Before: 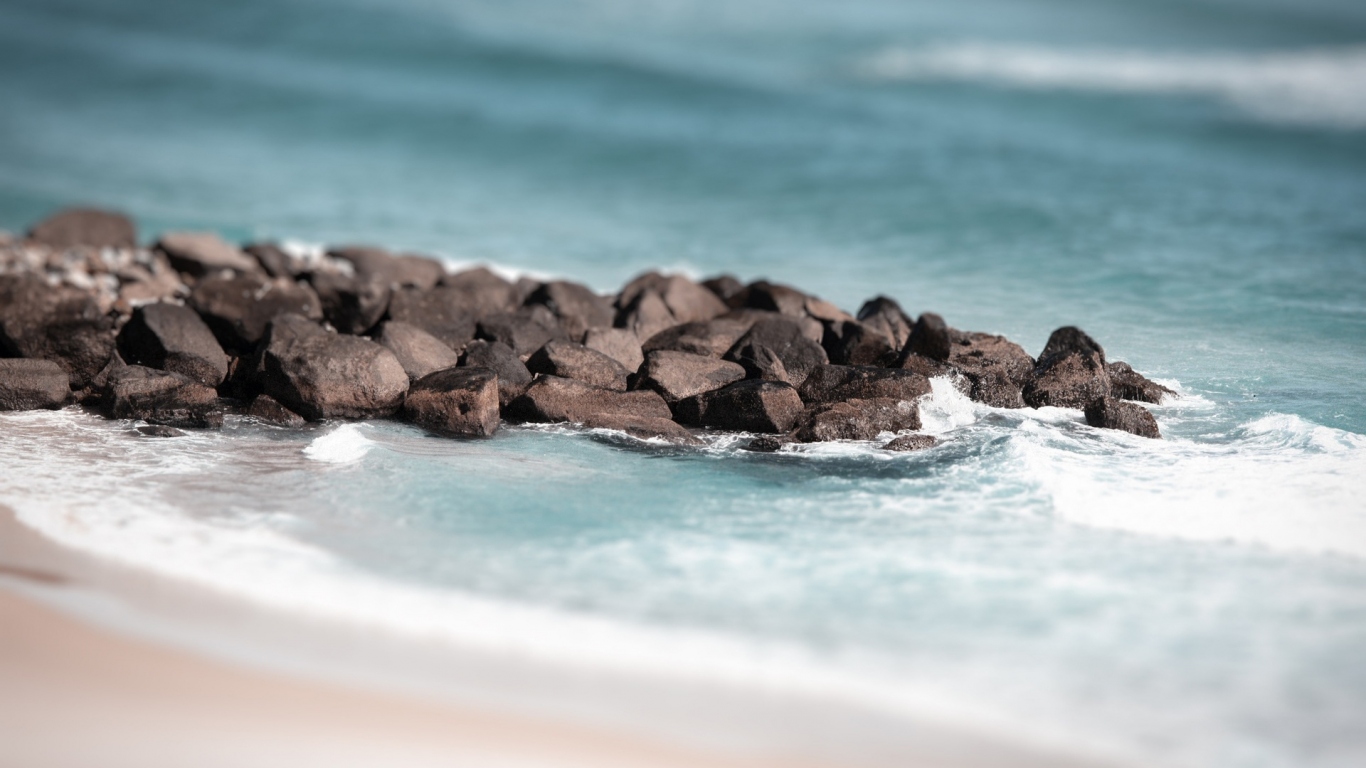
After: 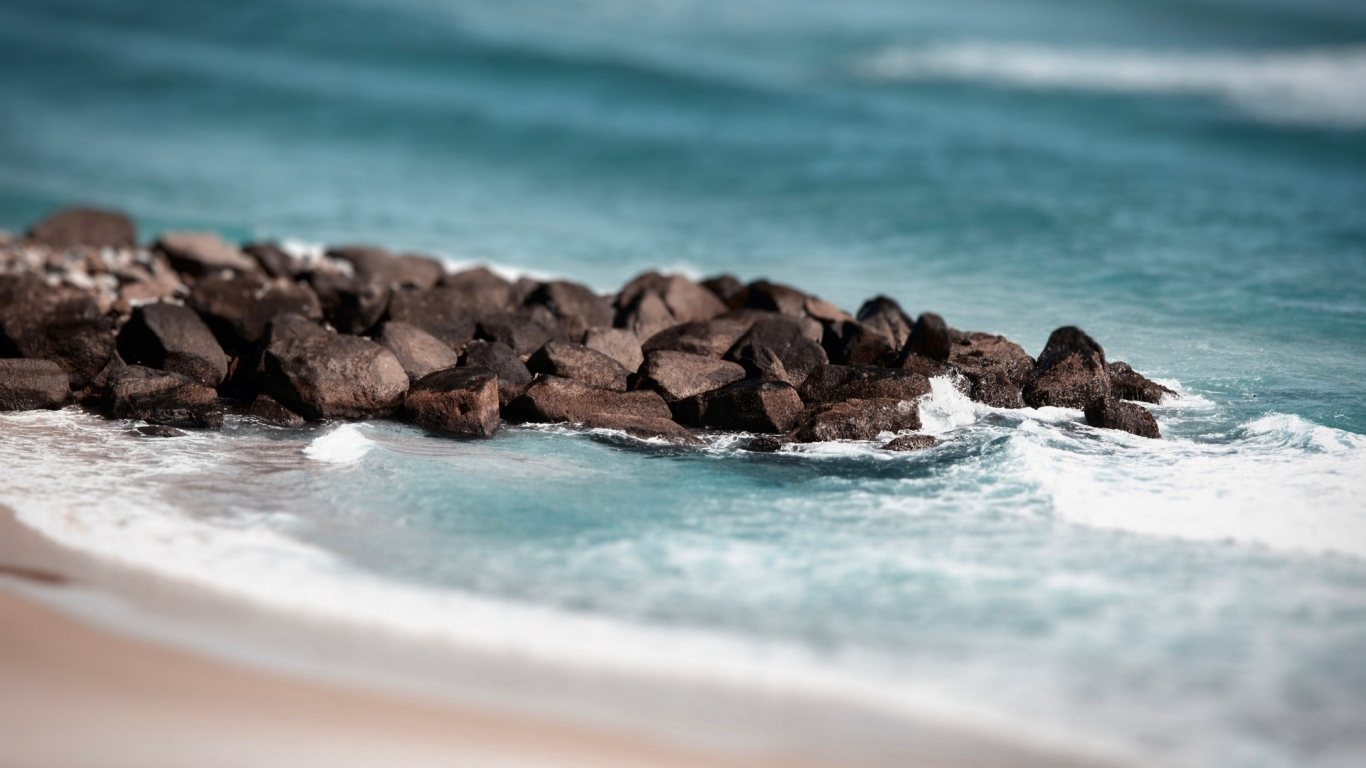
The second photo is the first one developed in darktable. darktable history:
contrast brightness saturation: contrast 0.12, brightness -0.12, saturation 0.2
shadows and highlights: shadows 43.71, white point adjustment -1.46, soften with gaussian
color balance: contrast fulcrum 17.78%
